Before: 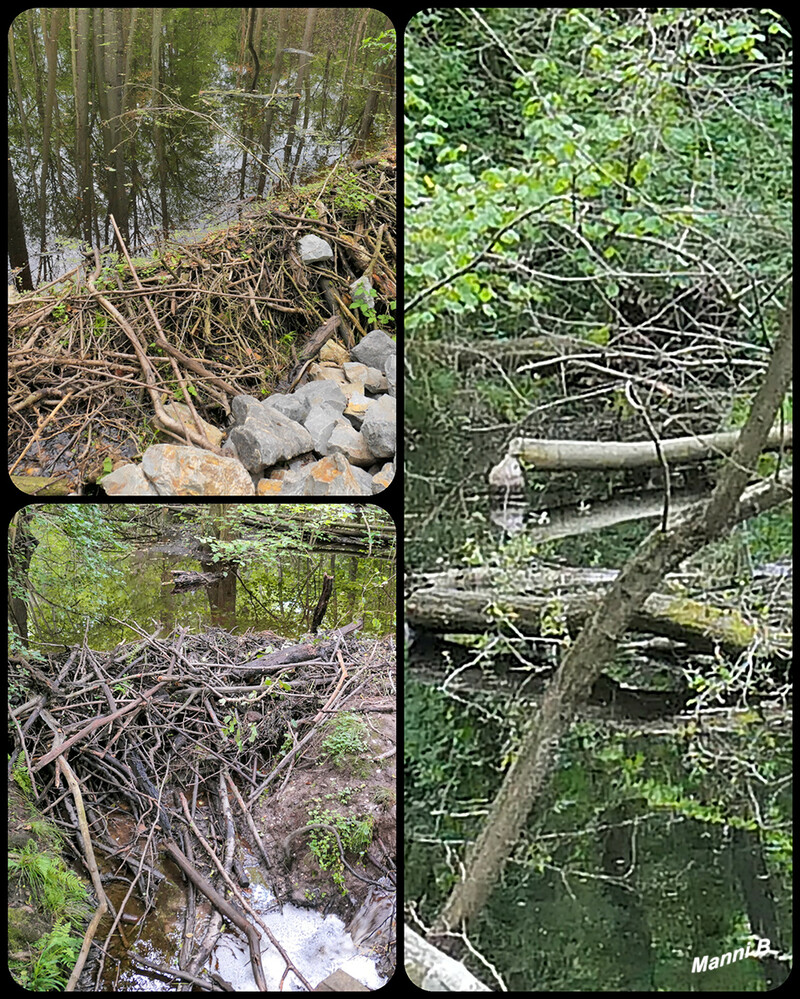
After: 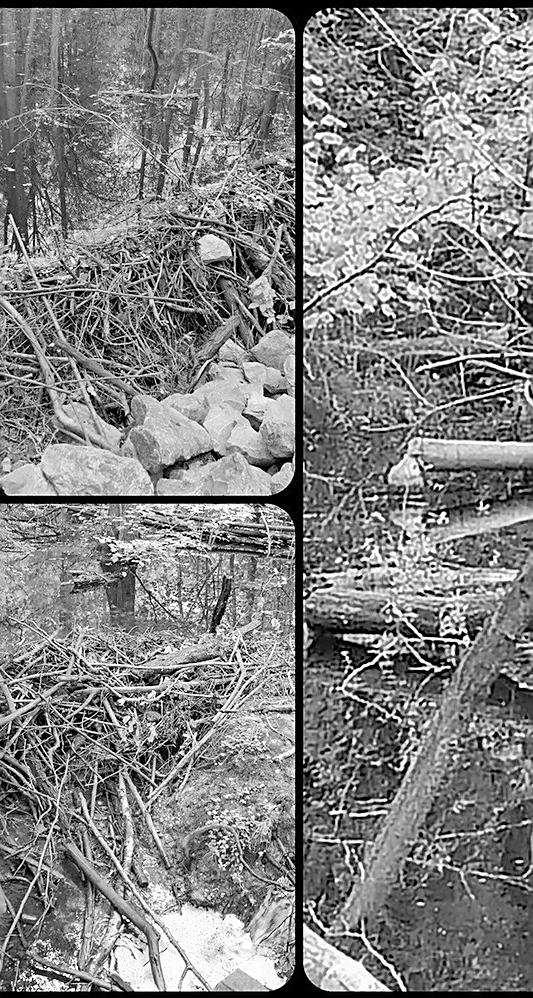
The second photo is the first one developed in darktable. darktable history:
rotate and perspective: automatic cropping off
sharpen: on, module defaults
color correction: highlights a* 7.34, highlights b* 4.37
crop and rotate: left 12.673%, right 20.66%
color zones: curves: ch0 [(0.002, 0.593) (0.143, 0.417) (0.285, 0.541) (0.455, 0.289) (0.608, 0.327) (0.727, 0.283) (0.869, 0.571) (1, 0.603)]; ch1 [(0, 0) (0.143, 0) (0.286, 0) (0.429, 0) (0.571, 0) (0.714, 0) (0.857, 0)]
contrast brightness saturation: brightness 0.15
